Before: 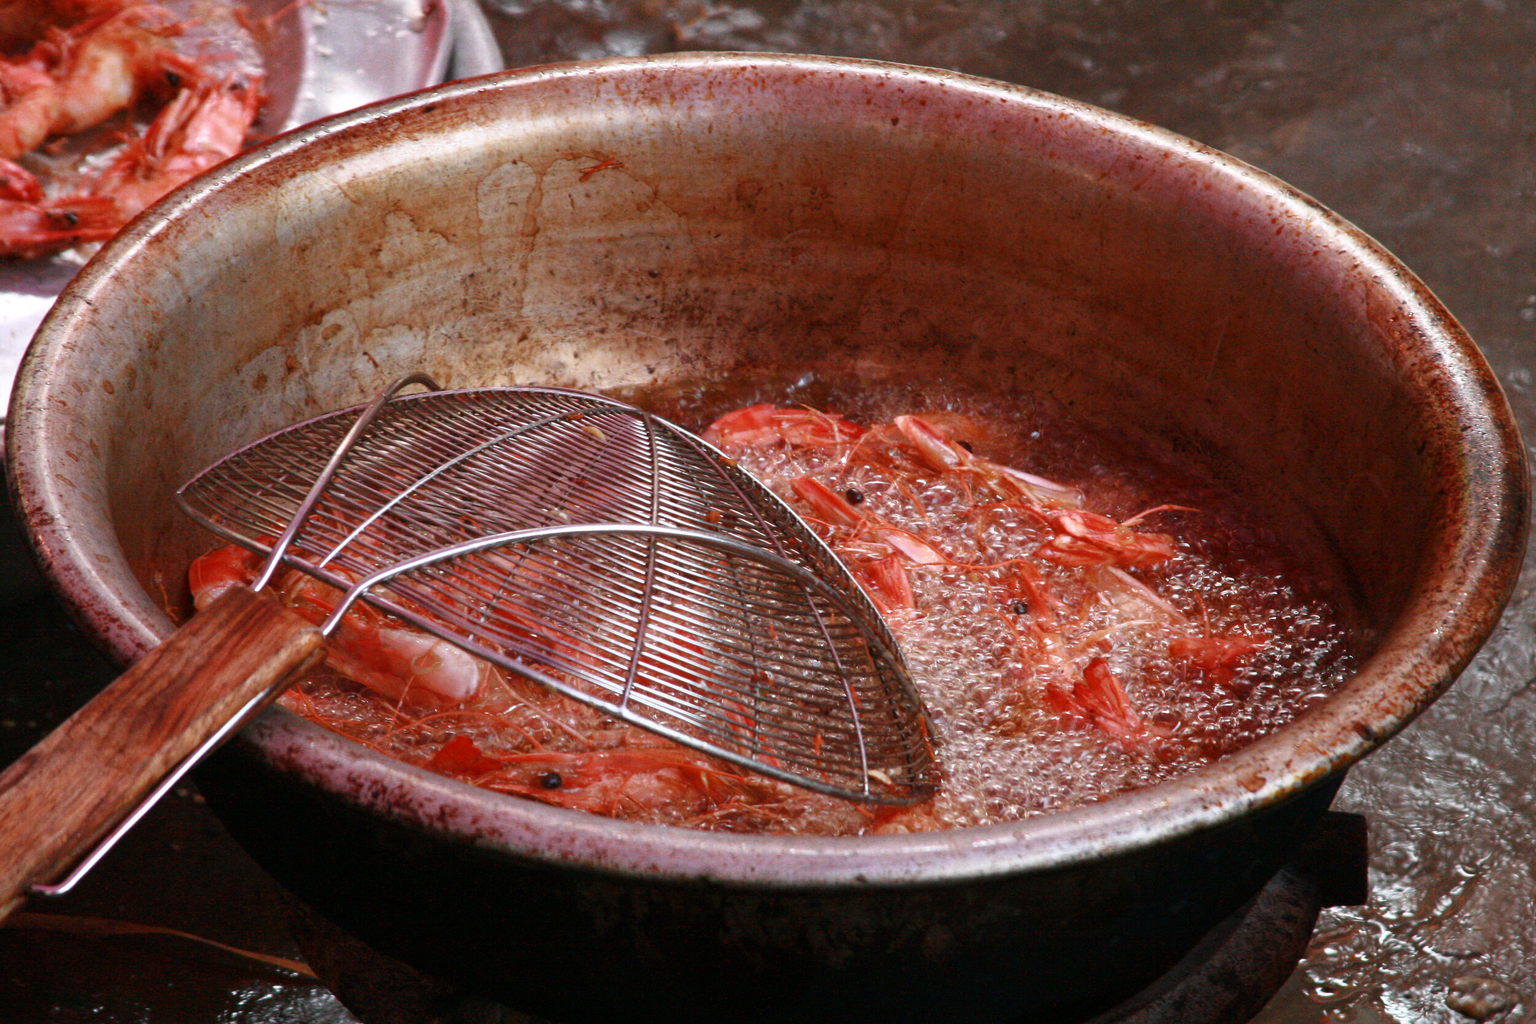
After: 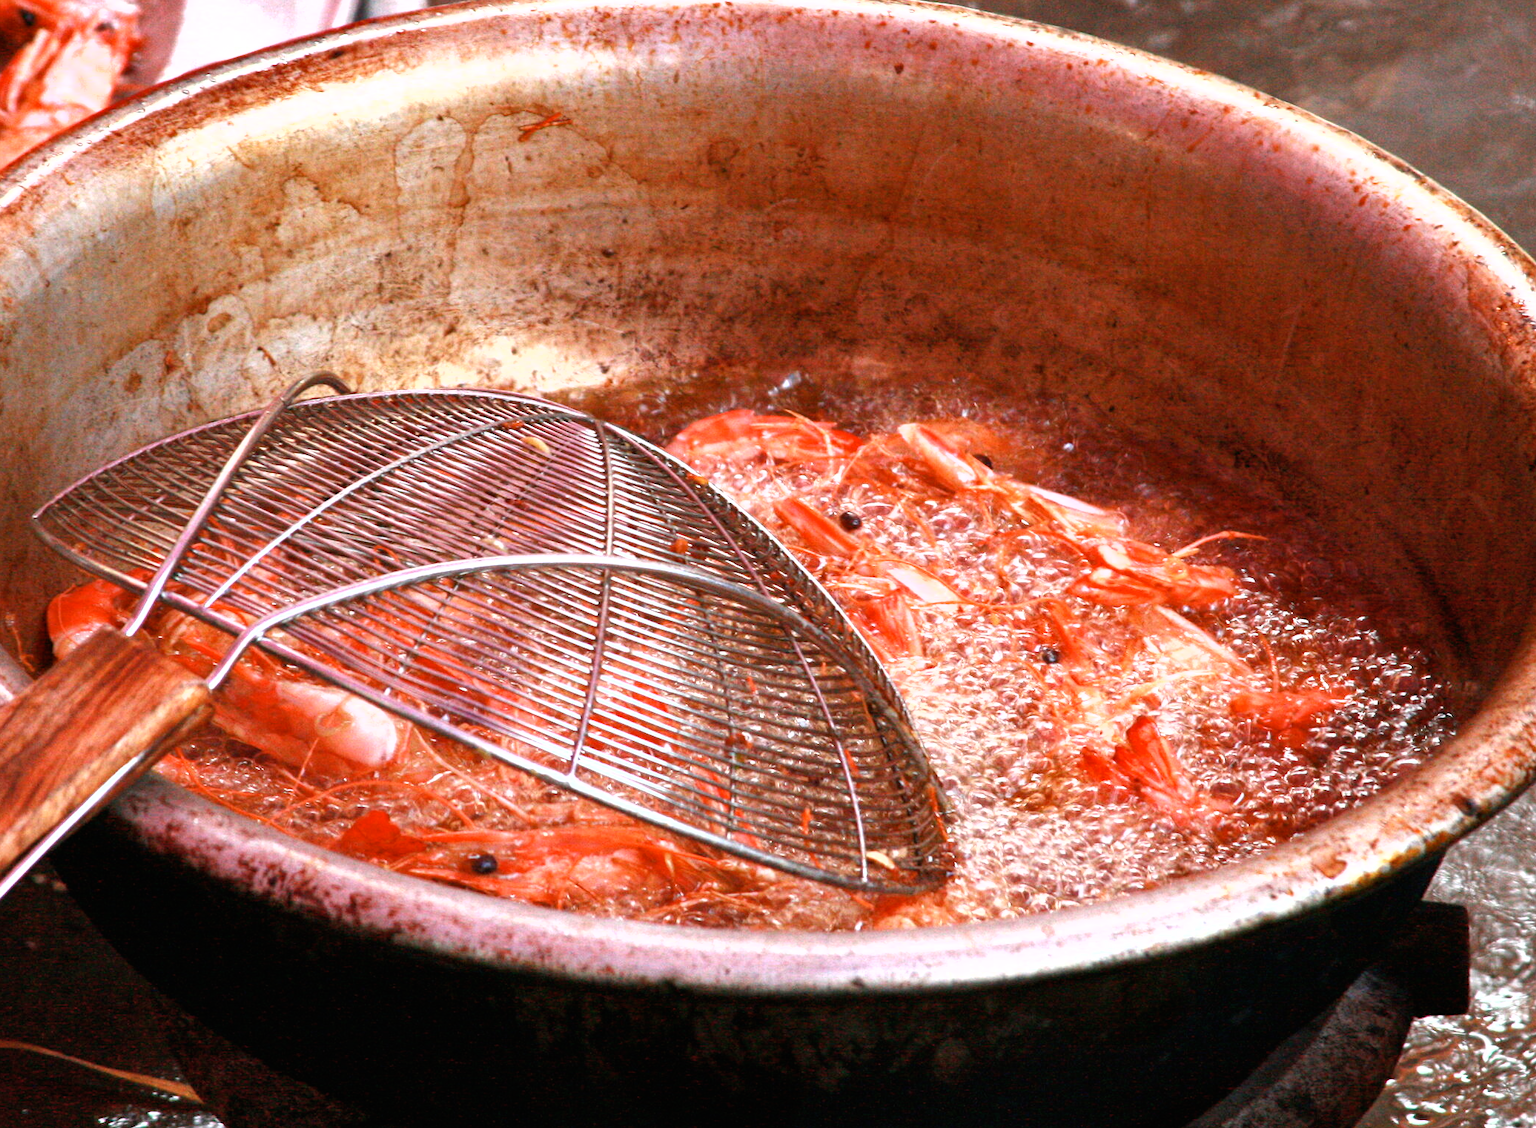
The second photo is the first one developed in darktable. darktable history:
exposure: black level correction 0, exposure 1.107 EV, compensate highlight preservation false
shadows and highlights: radius 125.57, shadows 30.44, highlights -30.83, shadows color adjustment 98.01%, highlights color adjustment 59.06%, low approximation 0.01, soften with gaussian
crop: left 9.764%, top 6.339%, right 7.108%, bottom 2.34%
